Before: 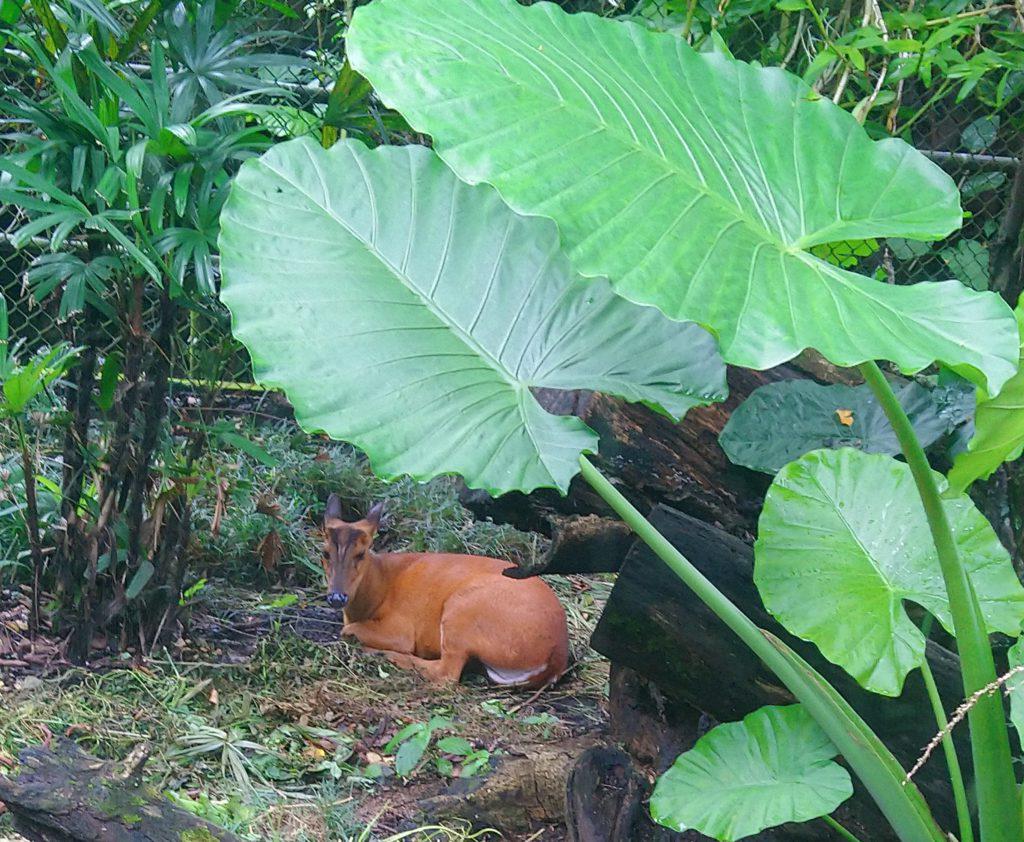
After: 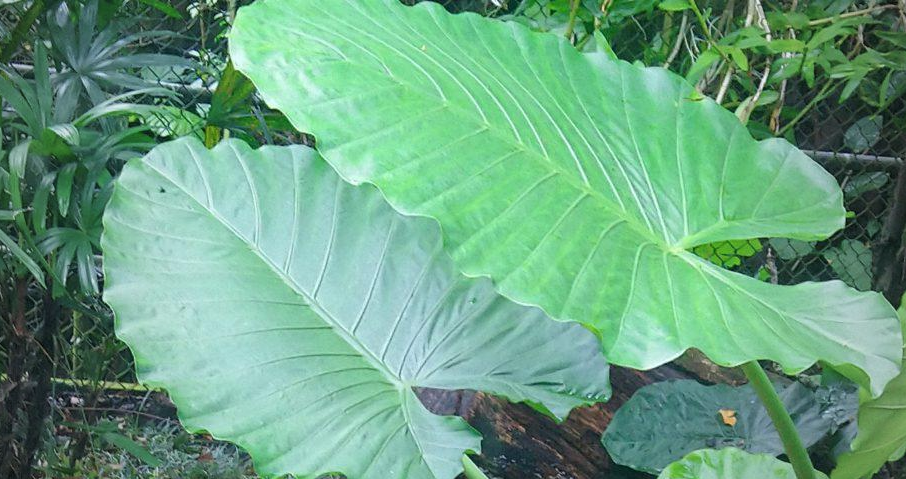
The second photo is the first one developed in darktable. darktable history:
crop and rotate: left 11.522%, bottom 43.097%
vignetting: fall-off start 72.54%, fall-off radius 107.17%, width/height ratio 0.733
